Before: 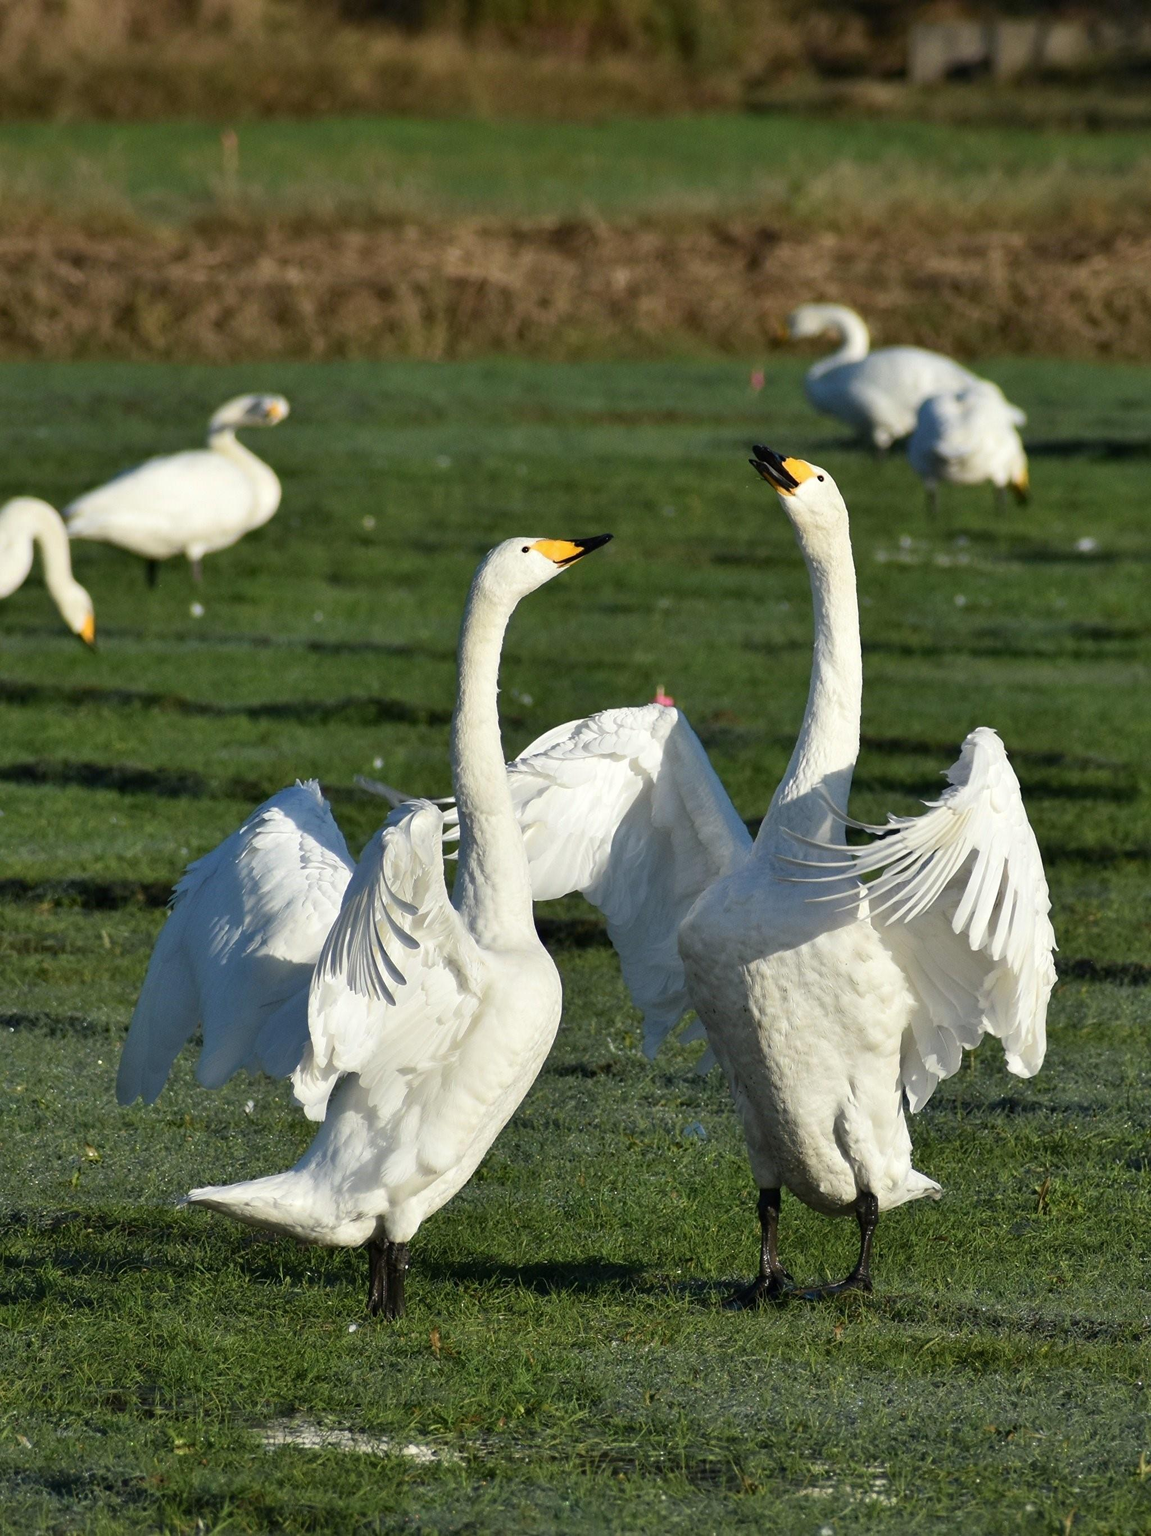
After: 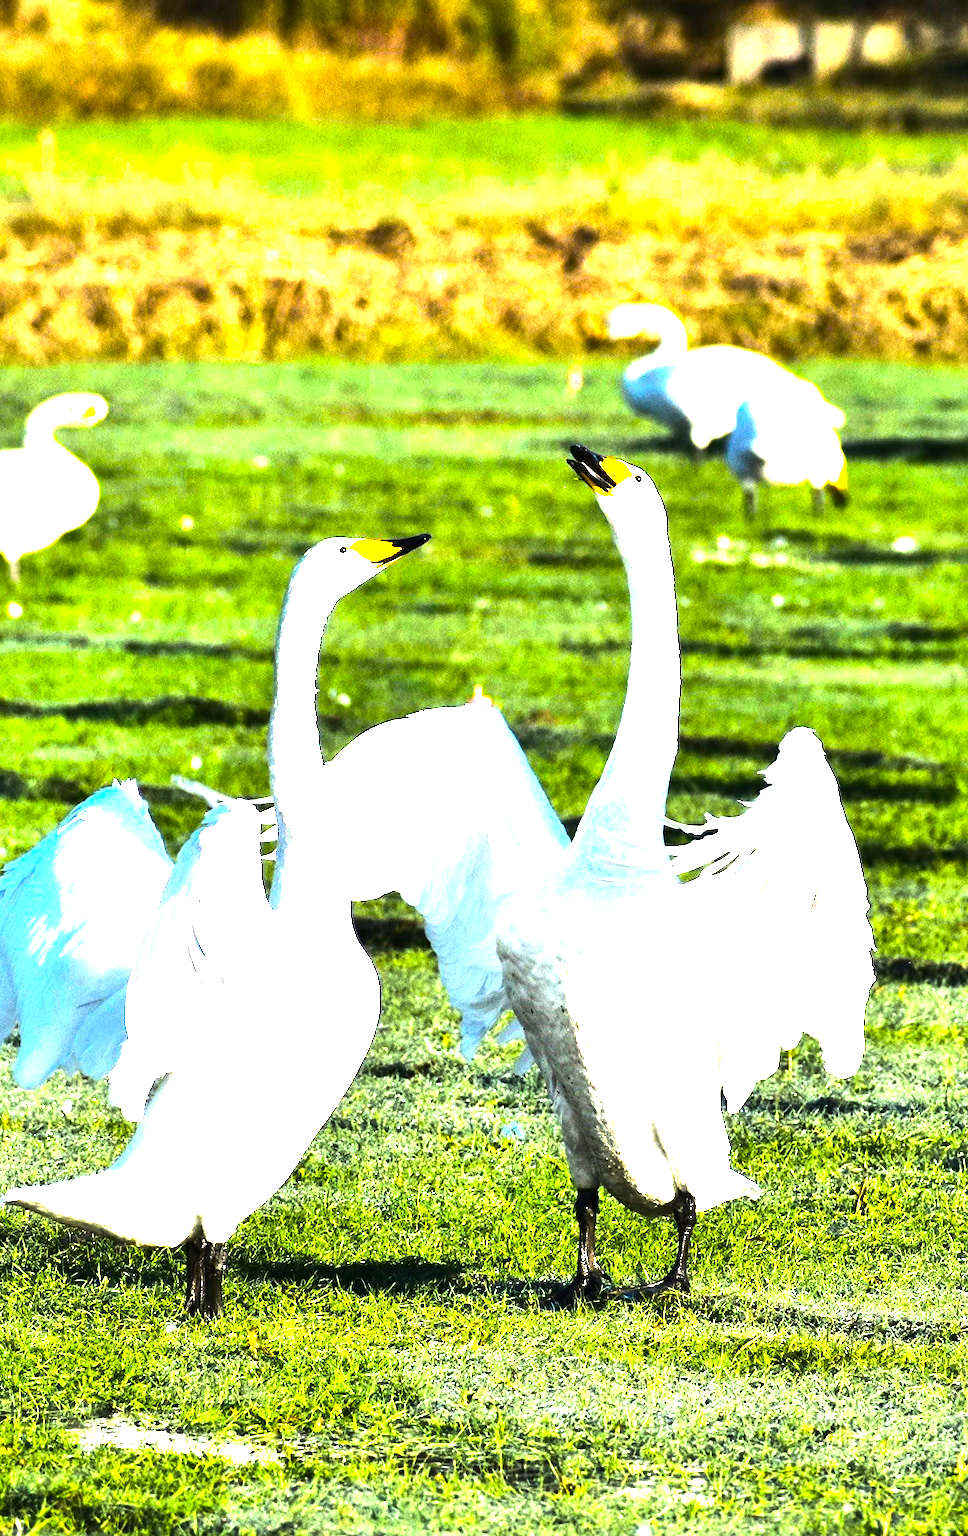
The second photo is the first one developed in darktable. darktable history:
crop: left 15.874%
tone equalizer: -7 EV 0.143 EV, -6 EV 0.625 EV, -5 EV 1.15 EV, -4 EV 1.34 EV, -3 EV 1.14 EV, -2 EV 0.6 EV, -1 EV 0.152 EV, edges refinement/feathering 500, mask exposure compensation -1.57 EV, preserve details no
tone curve: color space Lab, independent channels, preserve colors none
color balance rgb: perceptual saturation grading › global saturation -0.078%, perceptual brilliance grading › global brilliance 29.422%, perceptual brilliance grading › highlights 50.131%, perceptual brilliance grading › mid-tones 49.114%, perceptual brilliance grading › shadows -22.153%, global vibrance 41.1%
